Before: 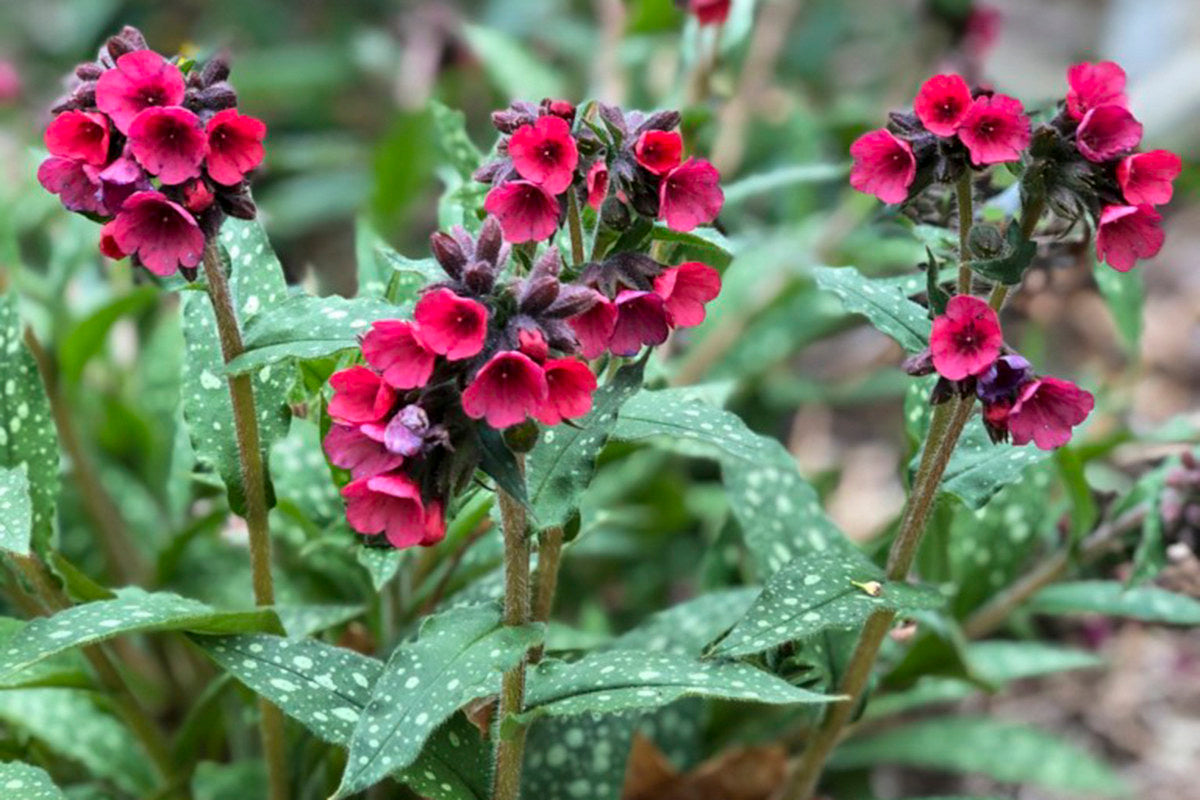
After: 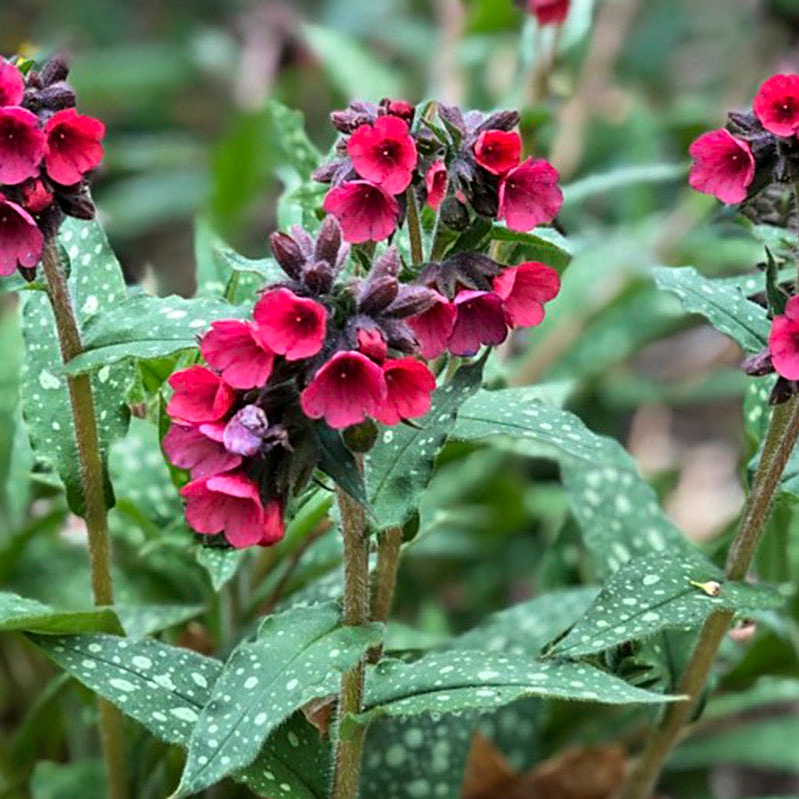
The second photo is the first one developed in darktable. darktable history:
sharpen: on, module defaults
crop and rotate: left 13.449%, right 19.896%
